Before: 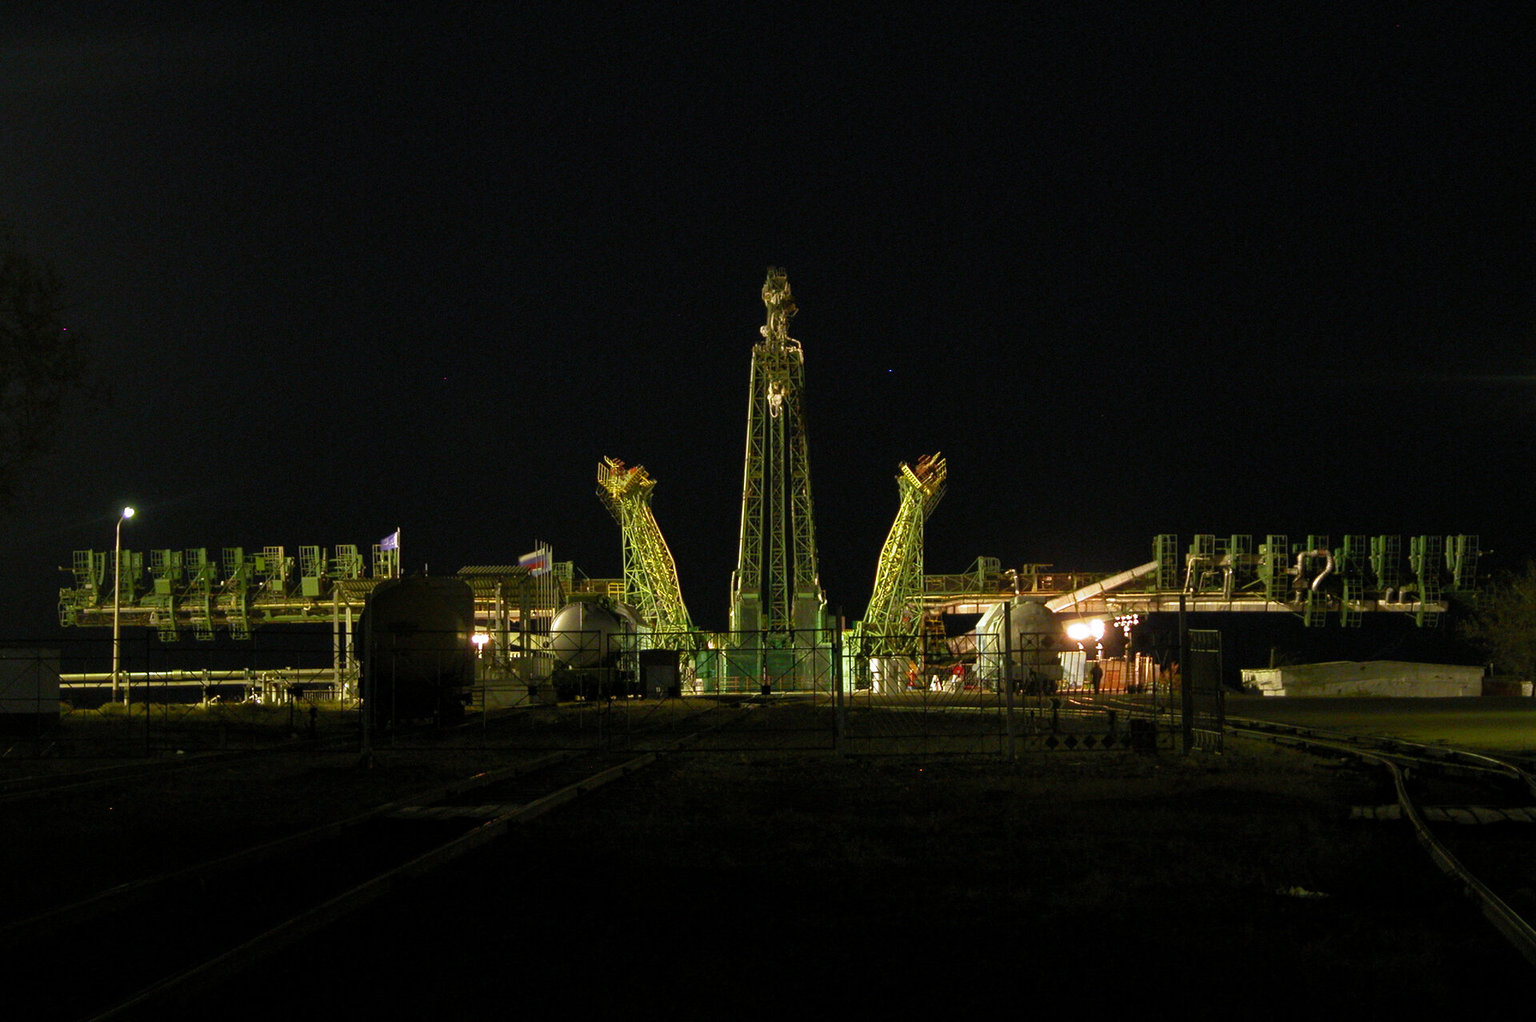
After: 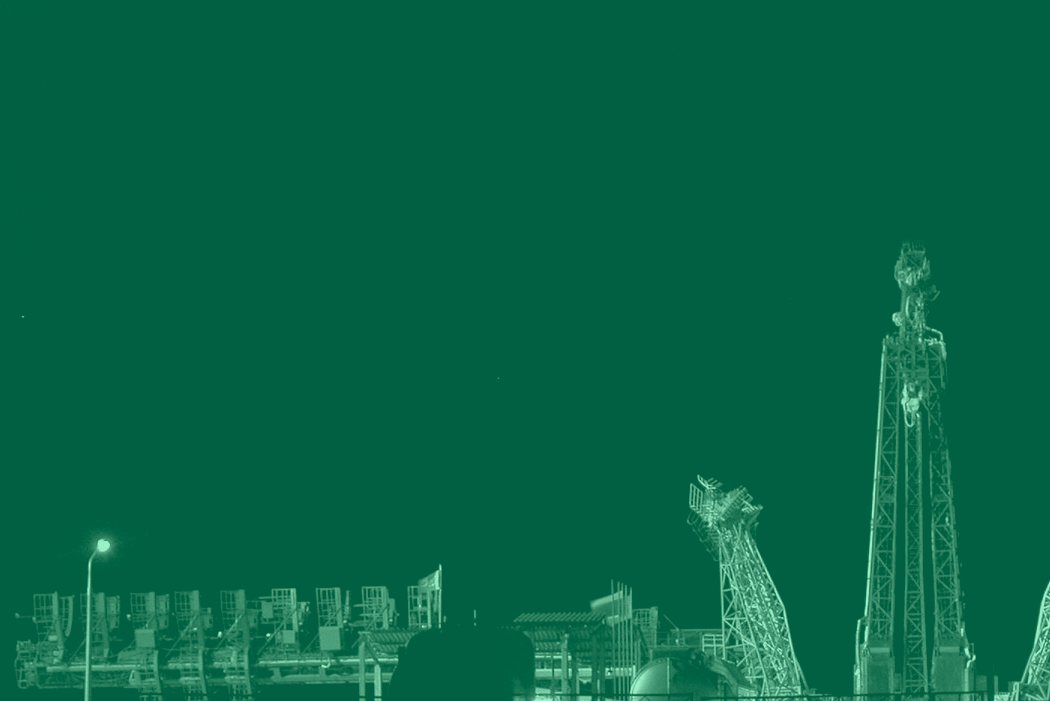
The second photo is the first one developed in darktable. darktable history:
colorize: hue 147.6°, saturation 65%, lightness 21.64%
crop and rotate: left 3.047%, top 7.509%, right 42.236%, bottom 37.598%
color balance: contrast 10%
base curve: curves: ch0 [(0, 0) (0.303, 0.277) (1, 1)]
color balance rgb: shadows lift › chroma 1%, shadows lift › hue 240.84°, highlights gain › chroma 2%, highlights gain › hue 73.2°, global offset › luminance -0.5%, perceptual saturation grading › global saturation 20%, perceptual saturation grading › highlights -25%, perceptual saturation grading › shadows 50%, global vibrance 15%
